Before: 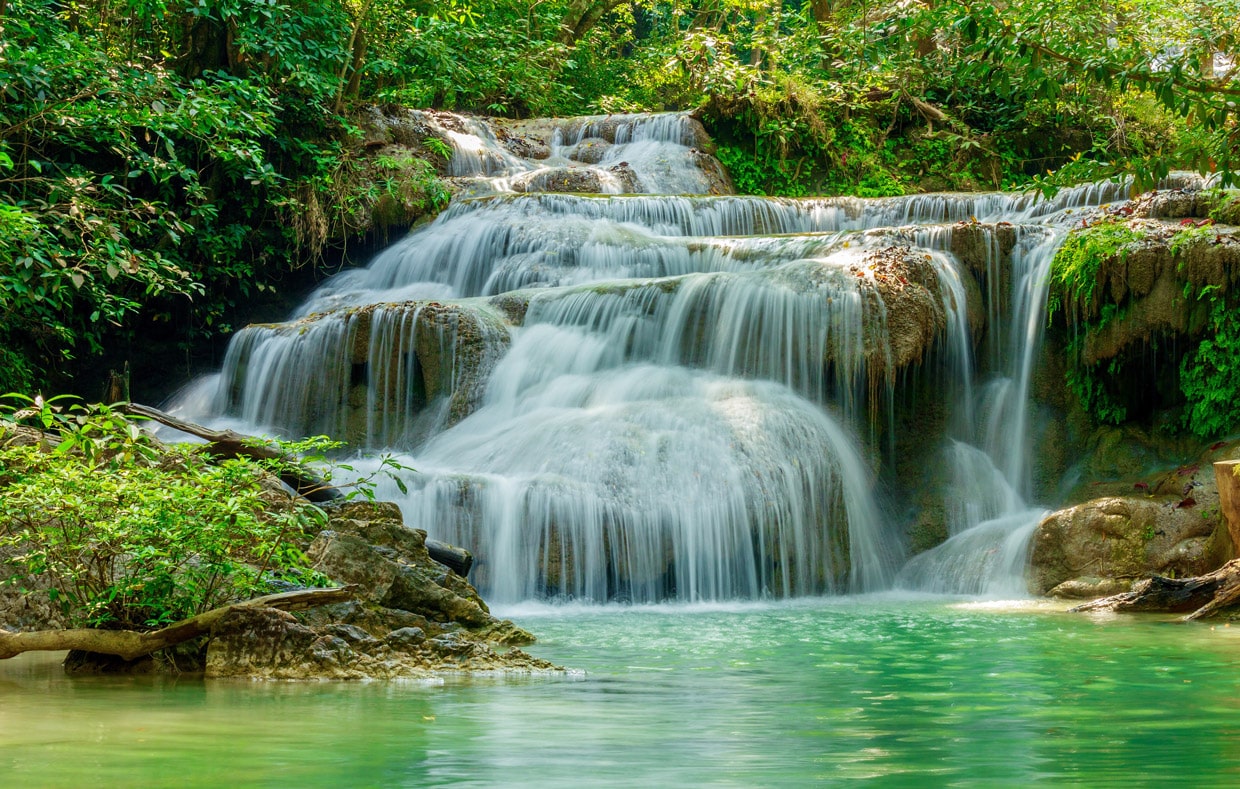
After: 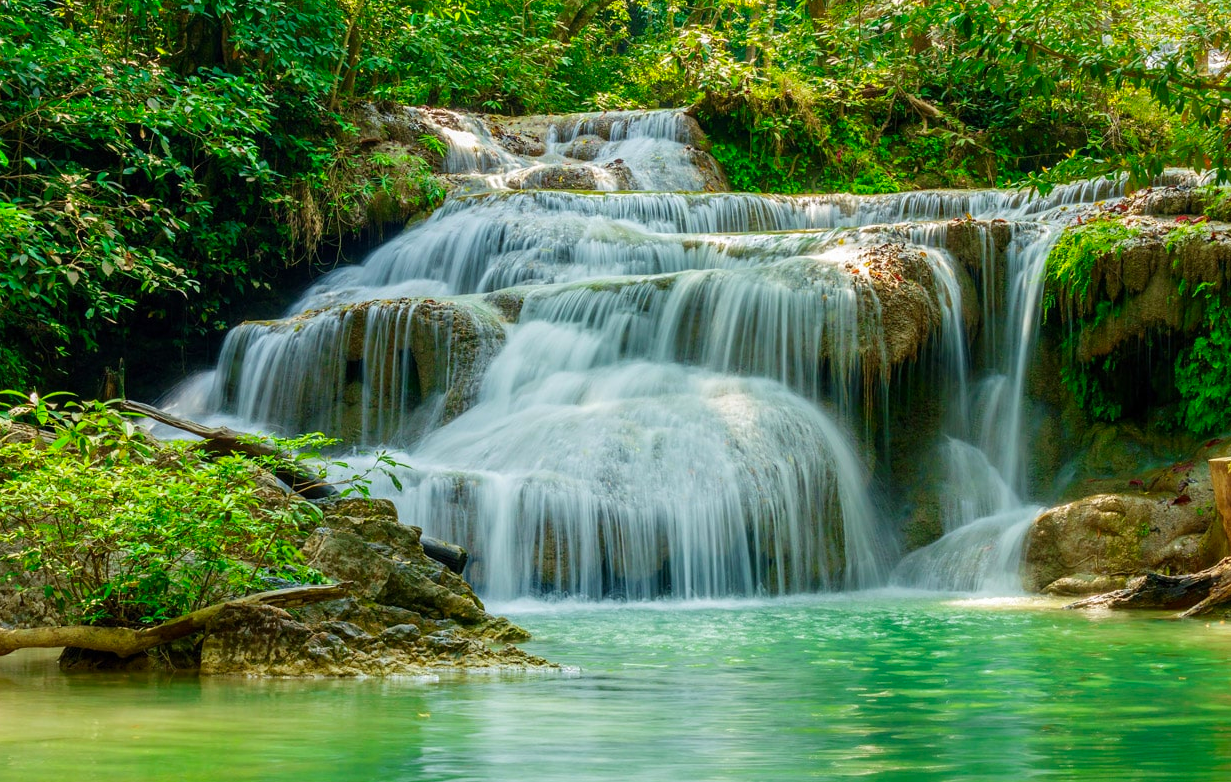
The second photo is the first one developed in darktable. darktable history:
crop: left 0.434%, top 0.485%, right 0.244%, bottom 0.386%
contrast brightness saturation: contrast 0.04, saturation 0.16
